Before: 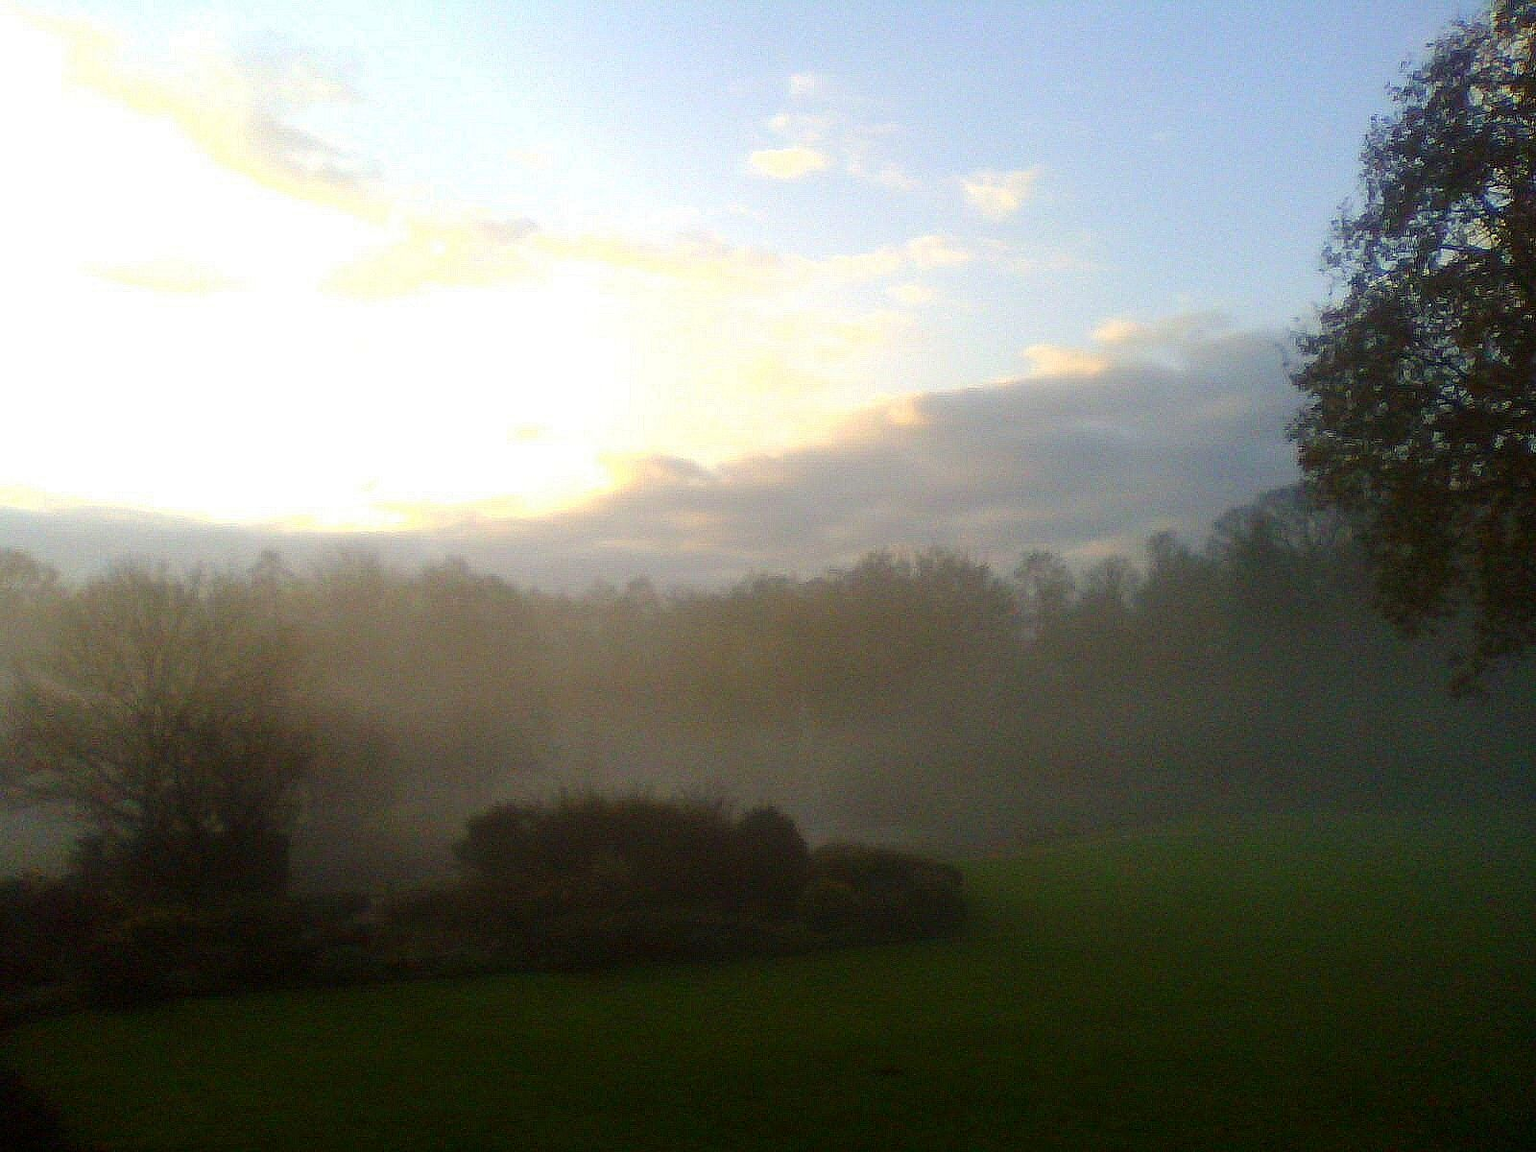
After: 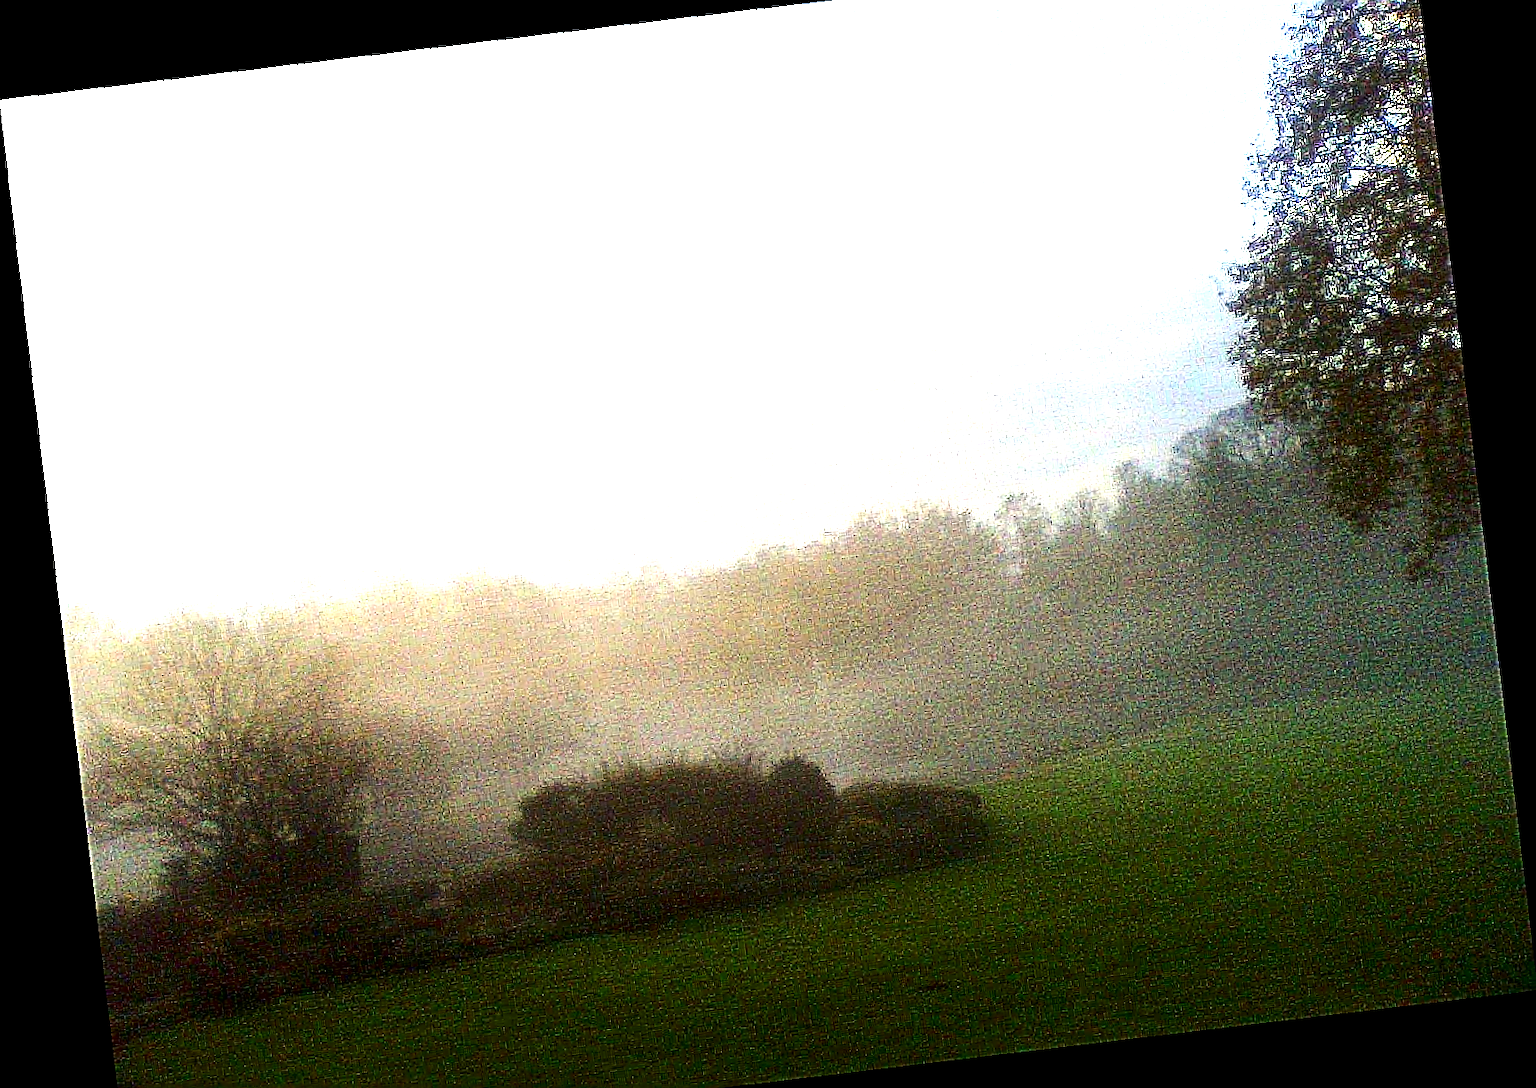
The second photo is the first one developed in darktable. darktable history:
rotate and perspective: rotation -6.83°, automatic cropping off
contrast brightness saturation: contrast 0.2, brightness -0.11, saturation 0.1
exposure: exposure 2 EV, compensate highlight preservation false
crop and rotate: top 5.609%, bottom 5.609%
sharpen: amount 1.861
local contrast: mode bilateral grid, contrast 20, coarseness 50, detail 150%, midtone range 0.2
